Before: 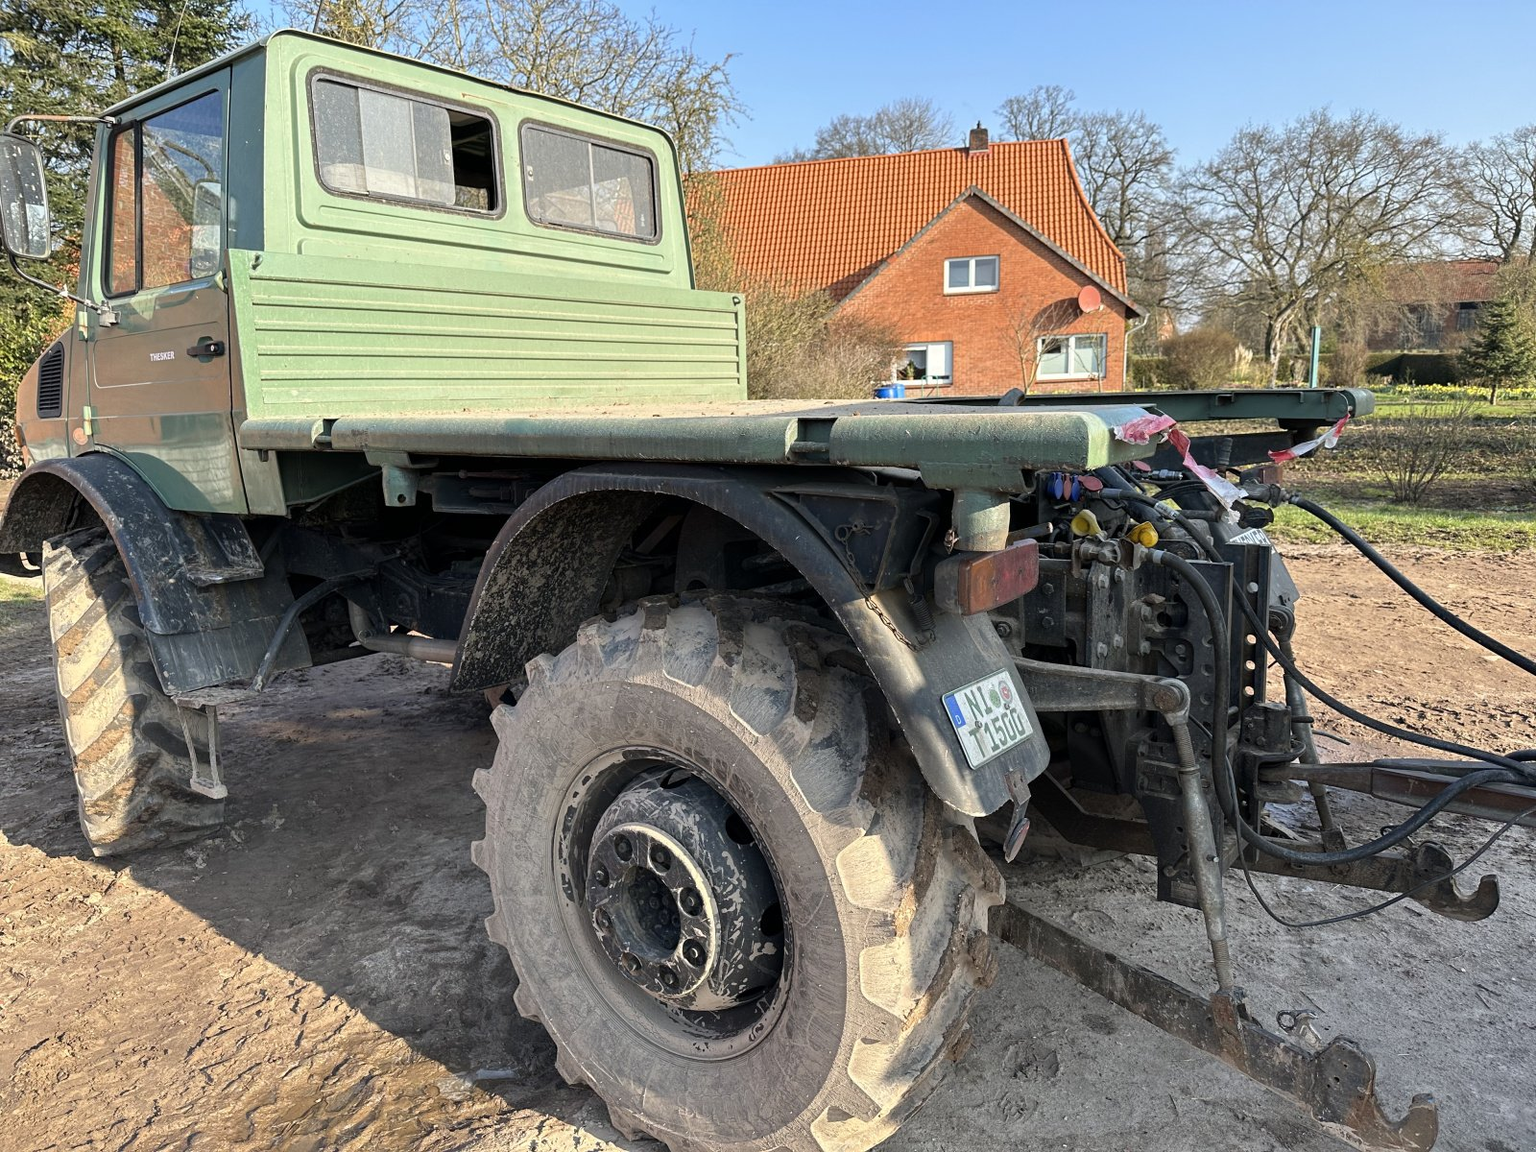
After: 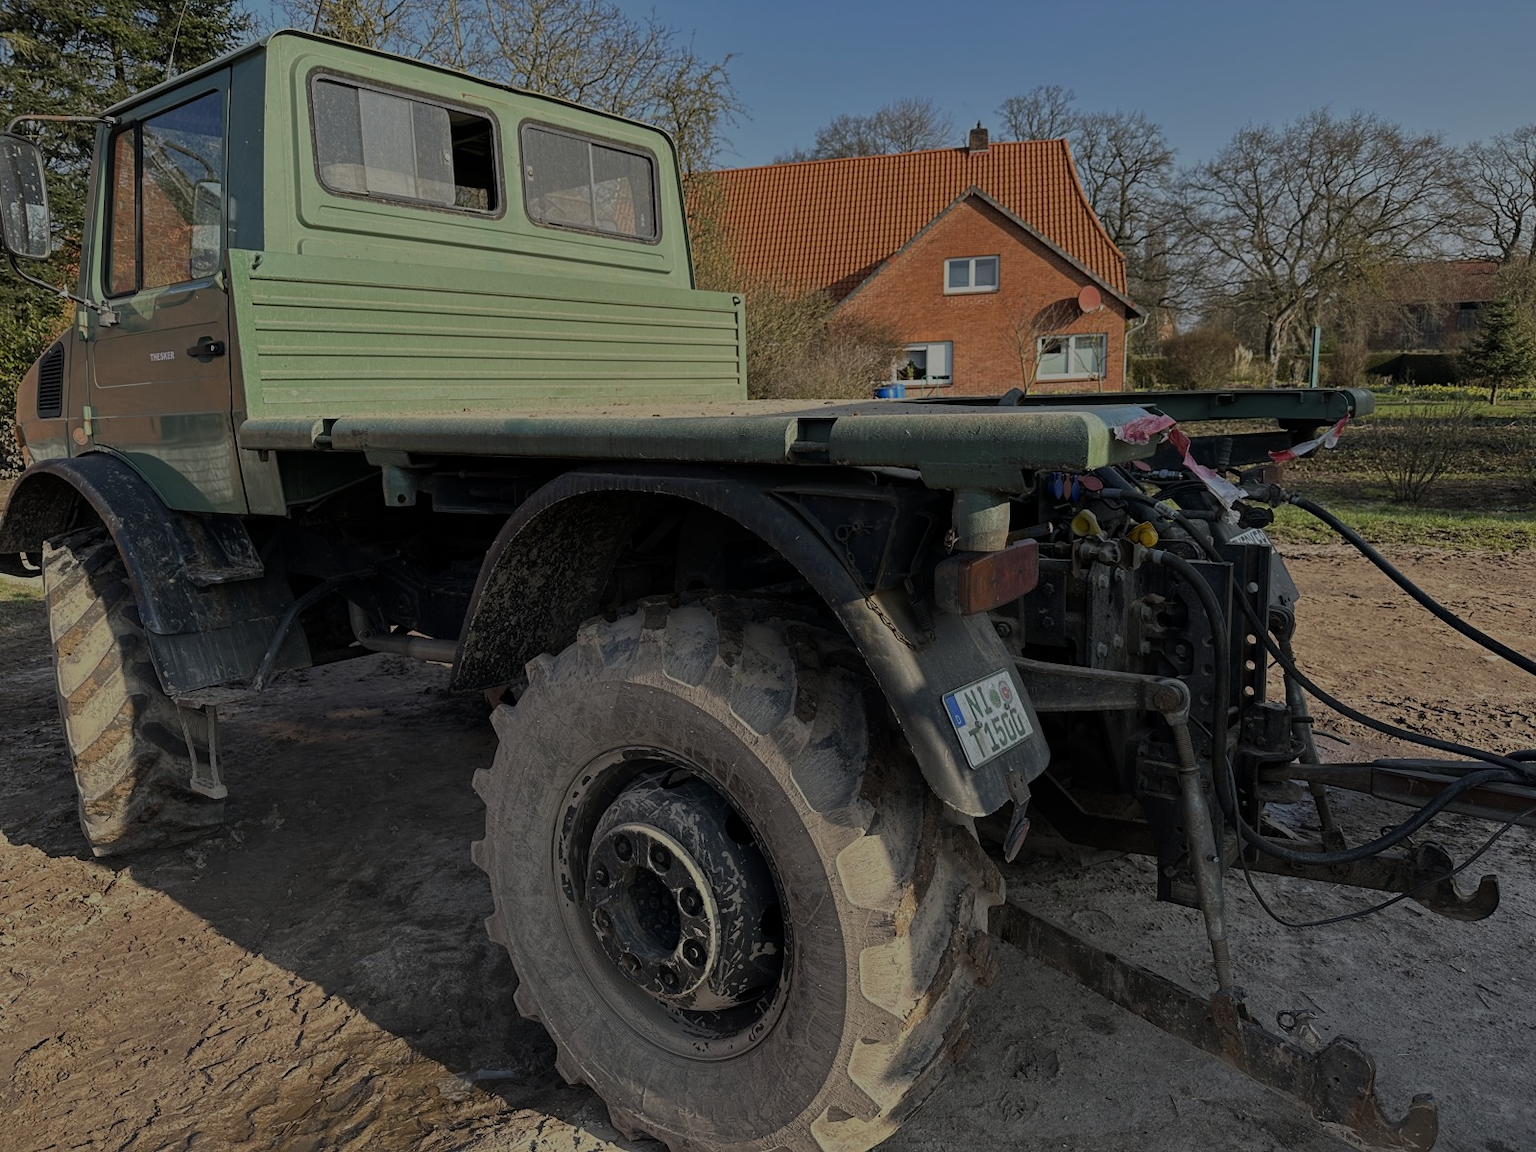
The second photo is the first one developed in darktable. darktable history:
tone equalizer: -8 EV -1.97 EV, -7 EV -1.99 EV, -6 EV -2 EV, -5 EV -1.98 EV, -4 EV -1.97 EV, -3 EV -1.97 EV, -2 EV -1.97 EV, -1 EV -1.61 EV, +0 EV -2 EV, mask exposure compensation -0.514 EV
